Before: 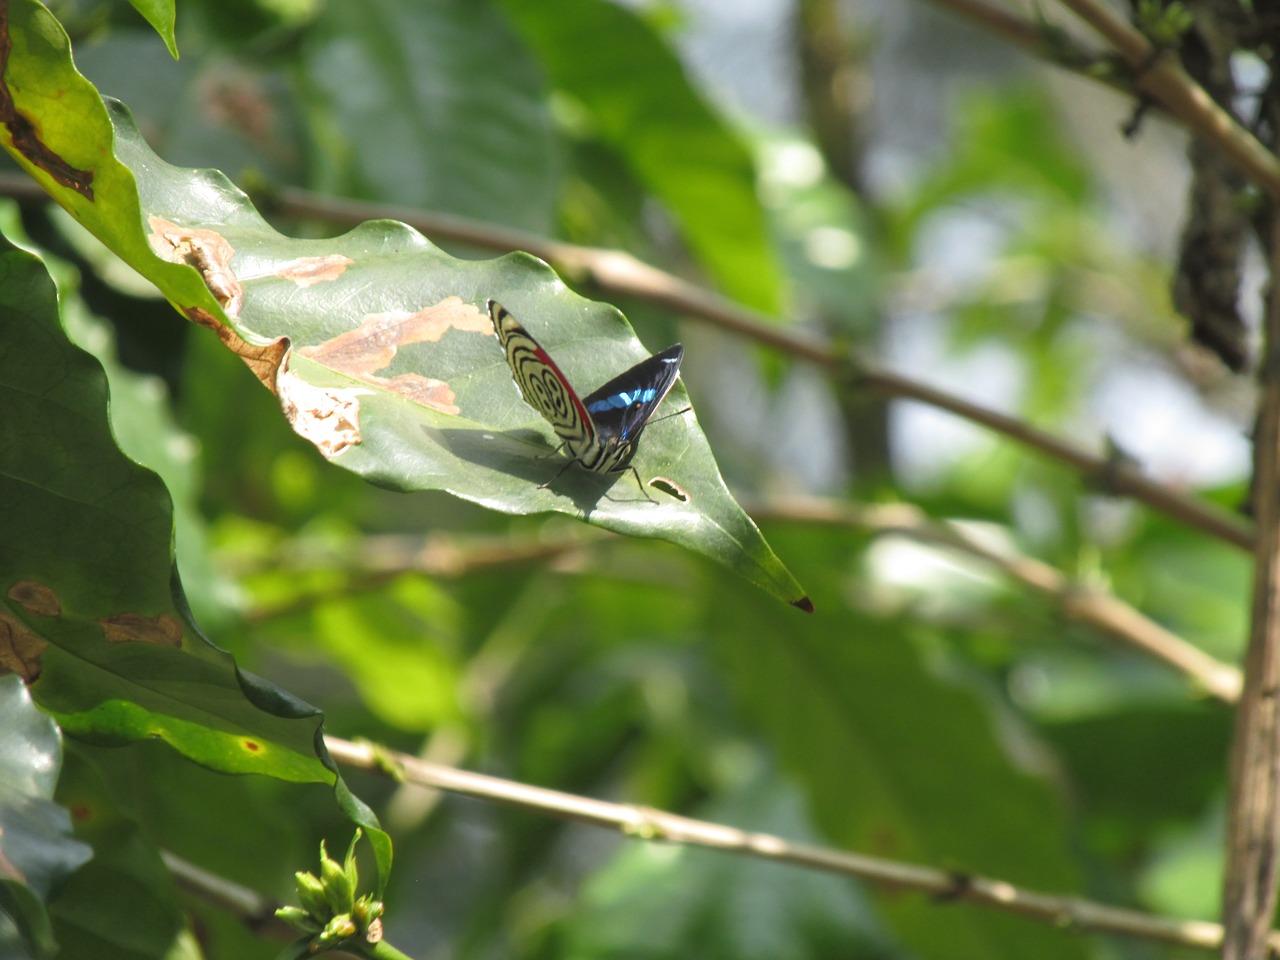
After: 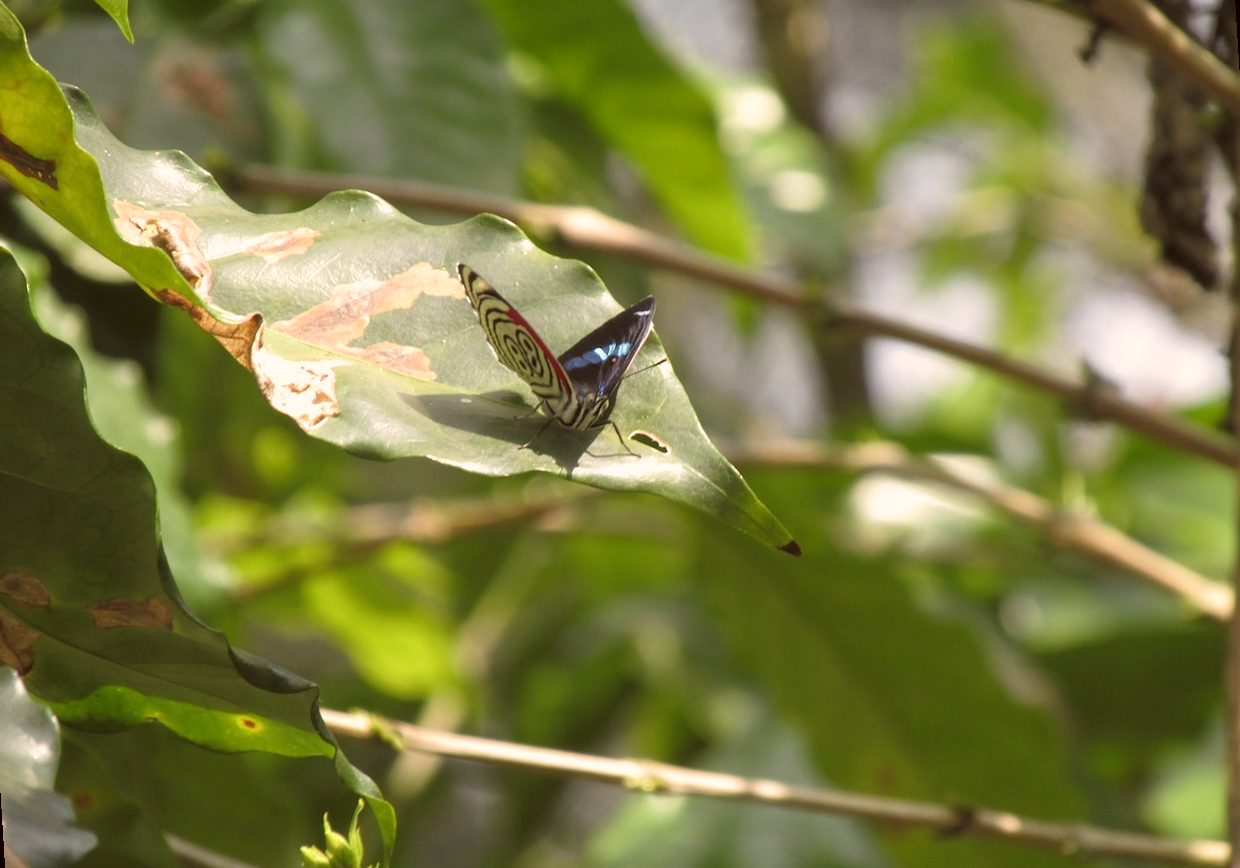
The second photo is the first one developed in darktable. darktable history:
color correction: highlights a* 6.27, highlights b* 8.19, shadows a* 5.94, shadows b* 7.23, saturation 0.9
rotate and perspective: rotation -3.52°, crop left 0.036, crop right 0.964, crop top 0.081, crop bottom 0.919
